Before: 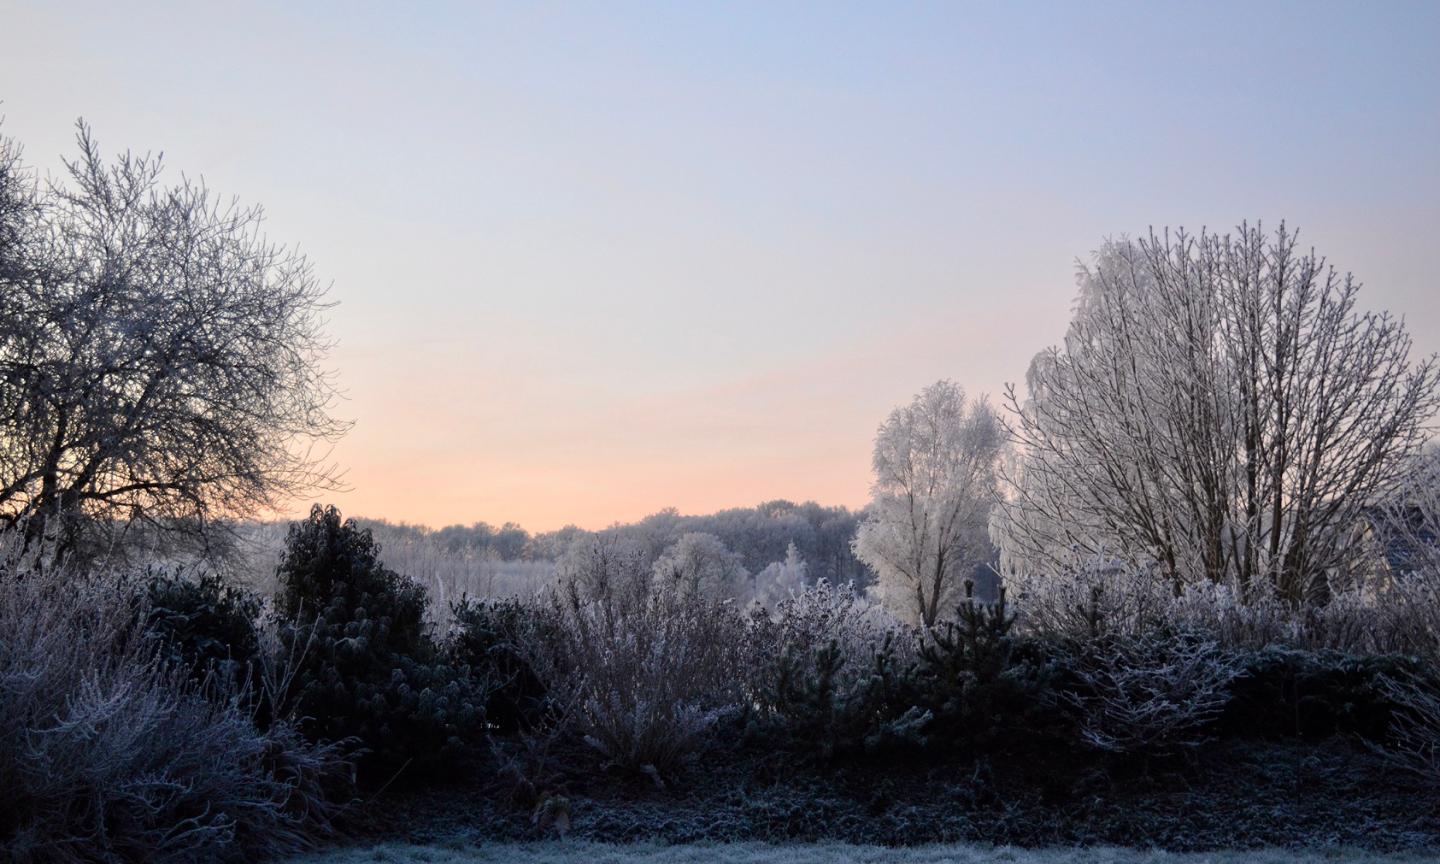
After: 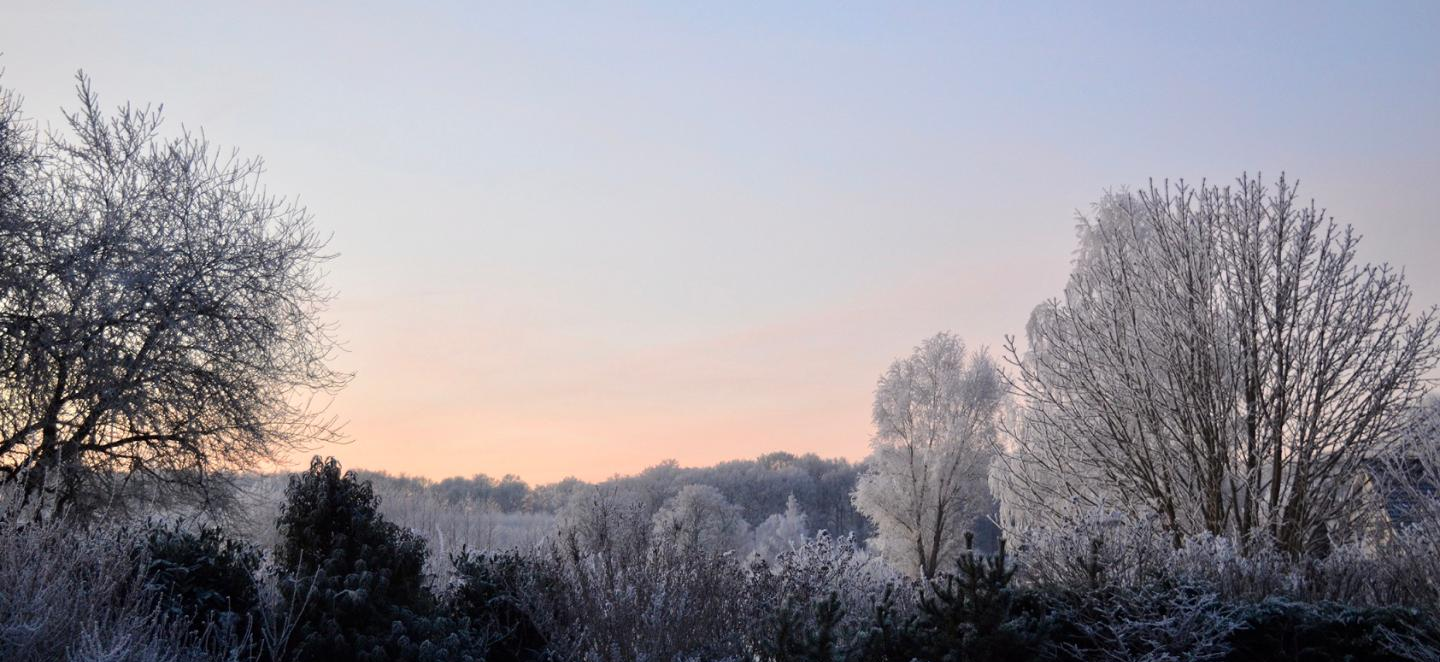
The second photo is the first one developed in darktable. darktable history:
crop: top 5.667%, bottom 17.637%
